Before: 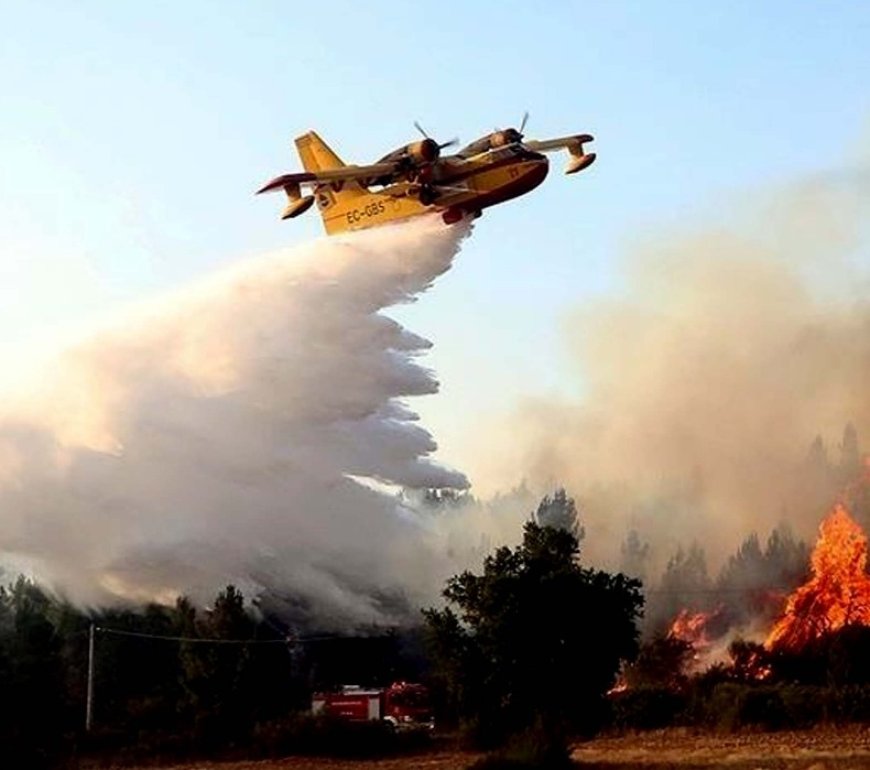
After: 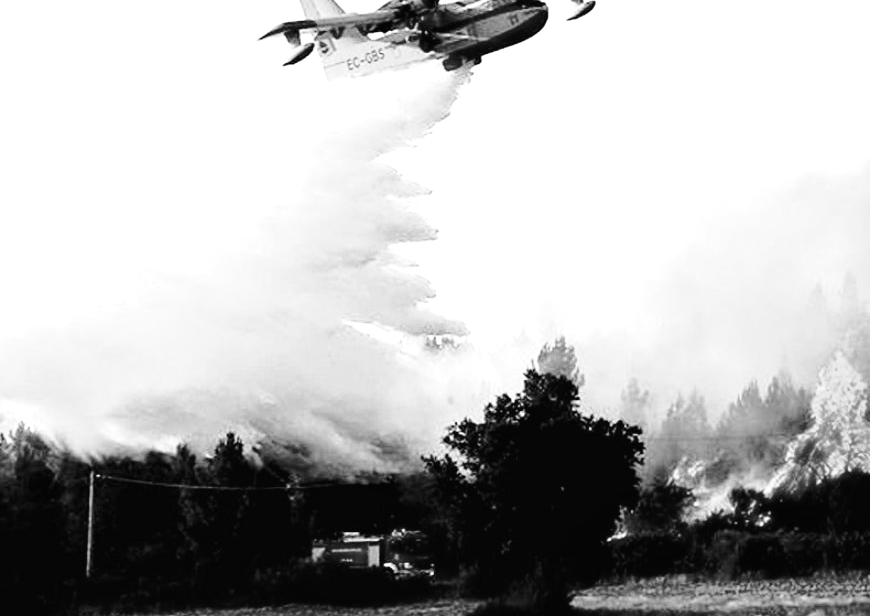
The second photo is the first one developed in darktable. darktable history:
color correction: highlights a* -15.58, highlights b* 40, shadows a* -40, shadows b* -26.18
local contrast: highlights 100%, shadows 100%, detail 120%, midtone range 0.2
crop and rotate: top 19.998%
exposure: black level correction 0, exposure 1.2 EV, compensate exposure bias true, compensate highlight preservation false
monochrome: on, module defaults
tone curve: curves: ch0 [(0, 0.019) (0.078, 0.058) (0.223, 0.217) (0.424, 0.553) (0.631, 0.764) (0.816, 0.932) (1, 1)]; ch1 [(0, 0) (0.262, 0.227) (0.417, 0.386) (0.469, 0.467) (0.502, 0.503) (0.544, 0.548) (0.57, 0.579) (0.608, 0.62) (0.65, 0.68) (0.994, 0.987)]; ch2 [(0, 0) (0.262, 0.188) (0.5, 0.504) (0.553, 0.592) (0.599, 0.653) (1, 1)], color space Lab, independent channels, preserve colors none
